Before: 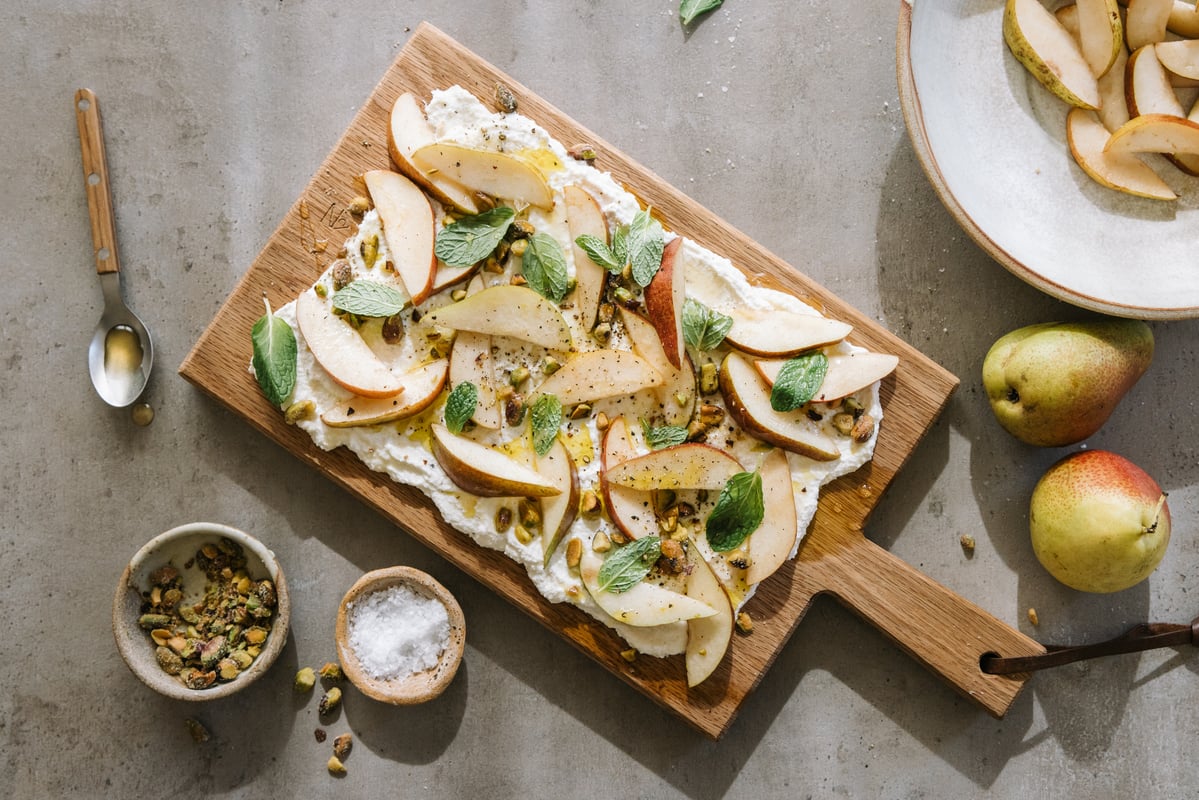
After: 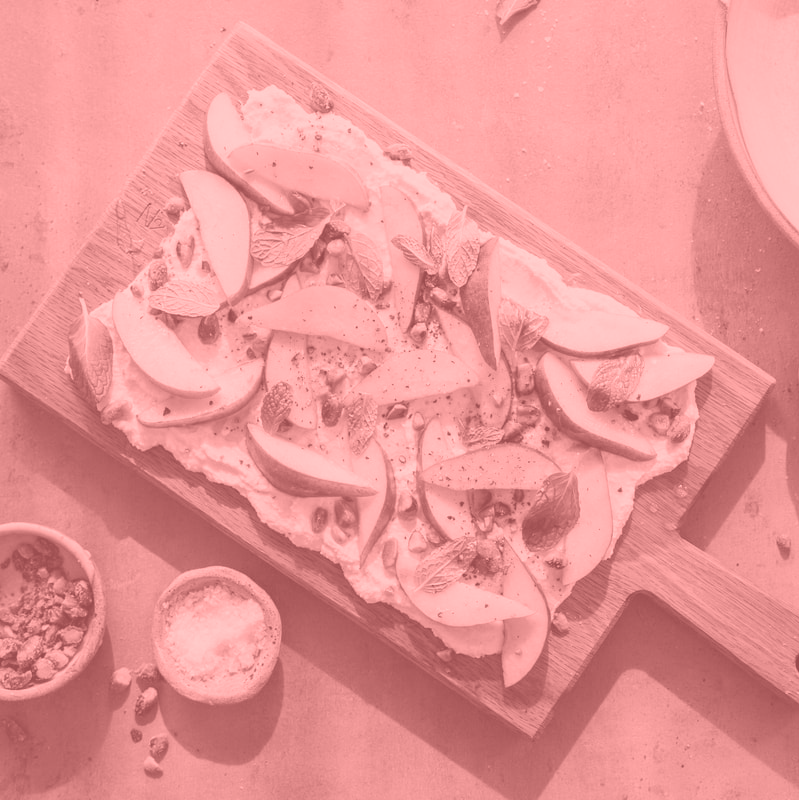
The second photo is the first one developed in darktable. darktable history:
crop: left 15.419%, right 17.914%
colorize: saturation 51%, source mix 50.67%, lightness 50.67%
white balance: red 0.983, blue 1.036
